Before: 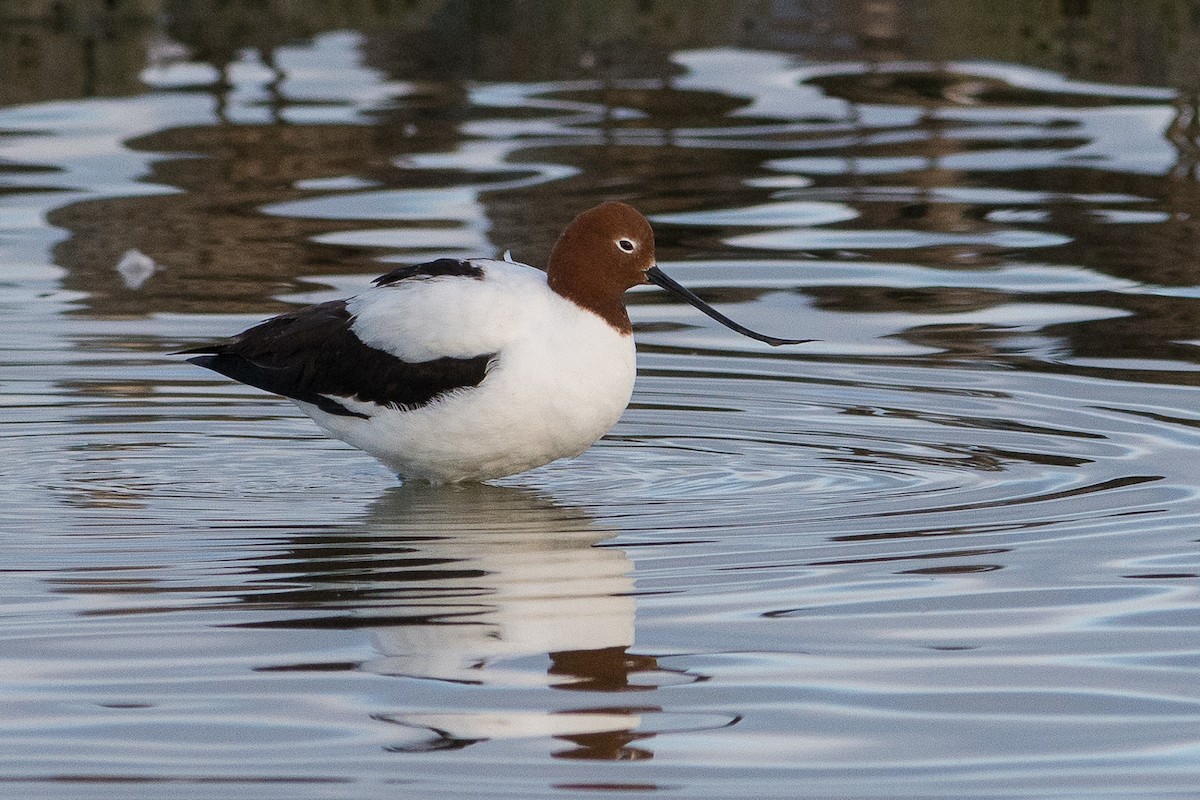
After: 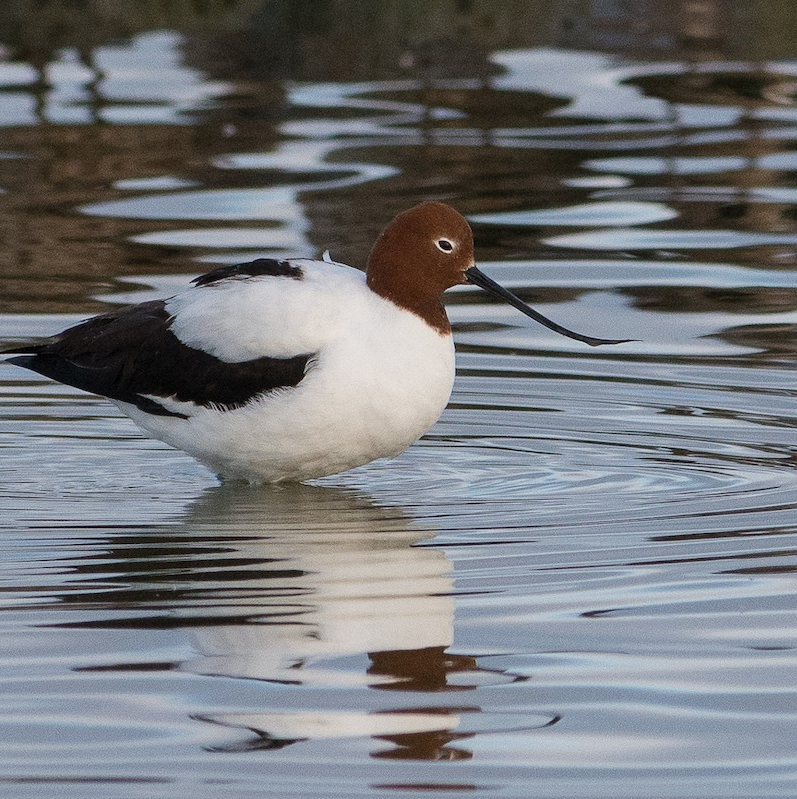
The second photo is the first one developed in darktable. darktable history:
crop and rotate: left 15.097%, right 18.469%
